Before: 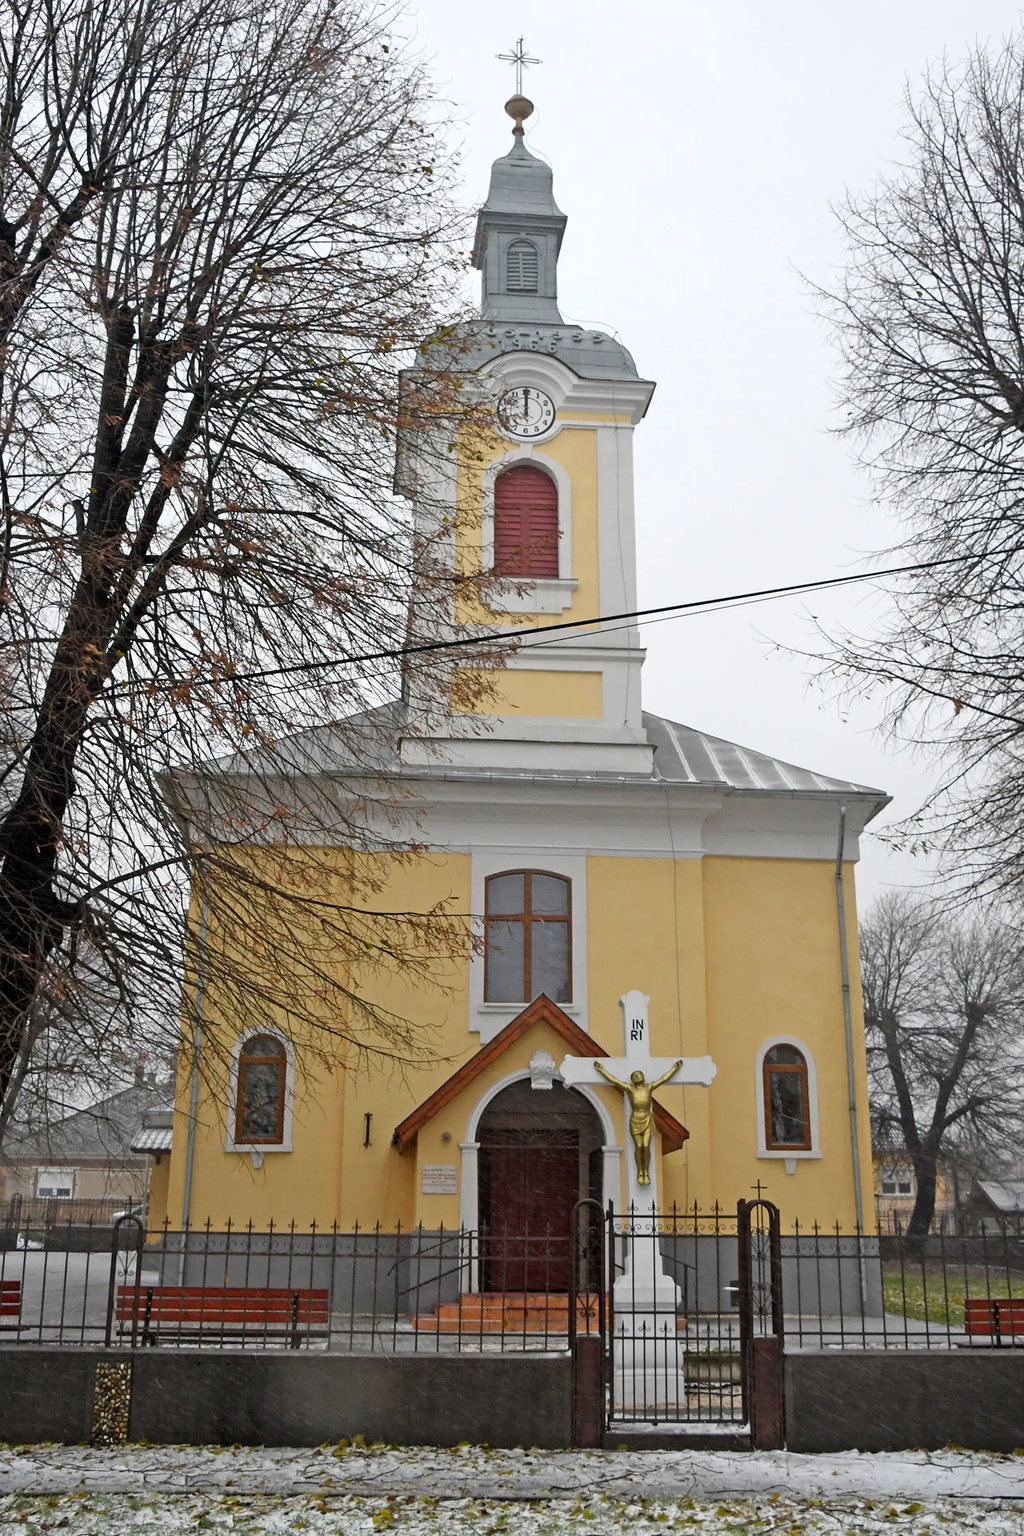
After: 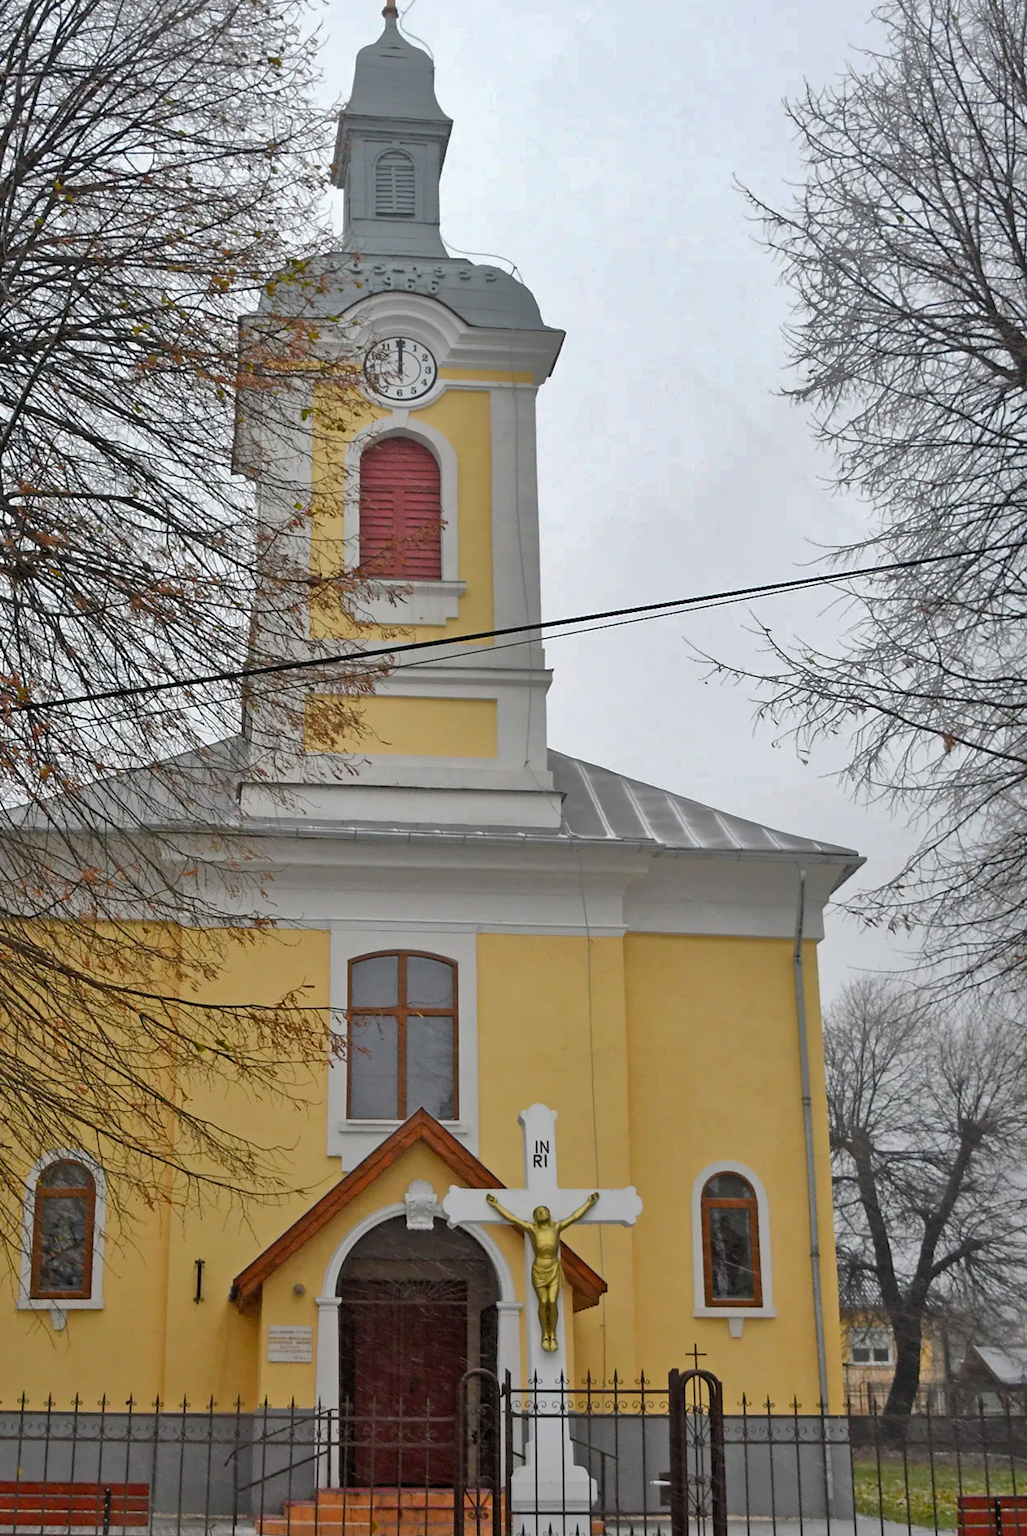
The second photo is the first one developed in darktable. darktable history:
crop and rotate: left 20.648%, top 7.923%, right 0.336%, bottom 13.361%
color balance rgb: perceptual saturation grading › global saturation 11.017%, global vibrance 9.973%
shadows and highlights: shadows 25.62, highlights -70.58
